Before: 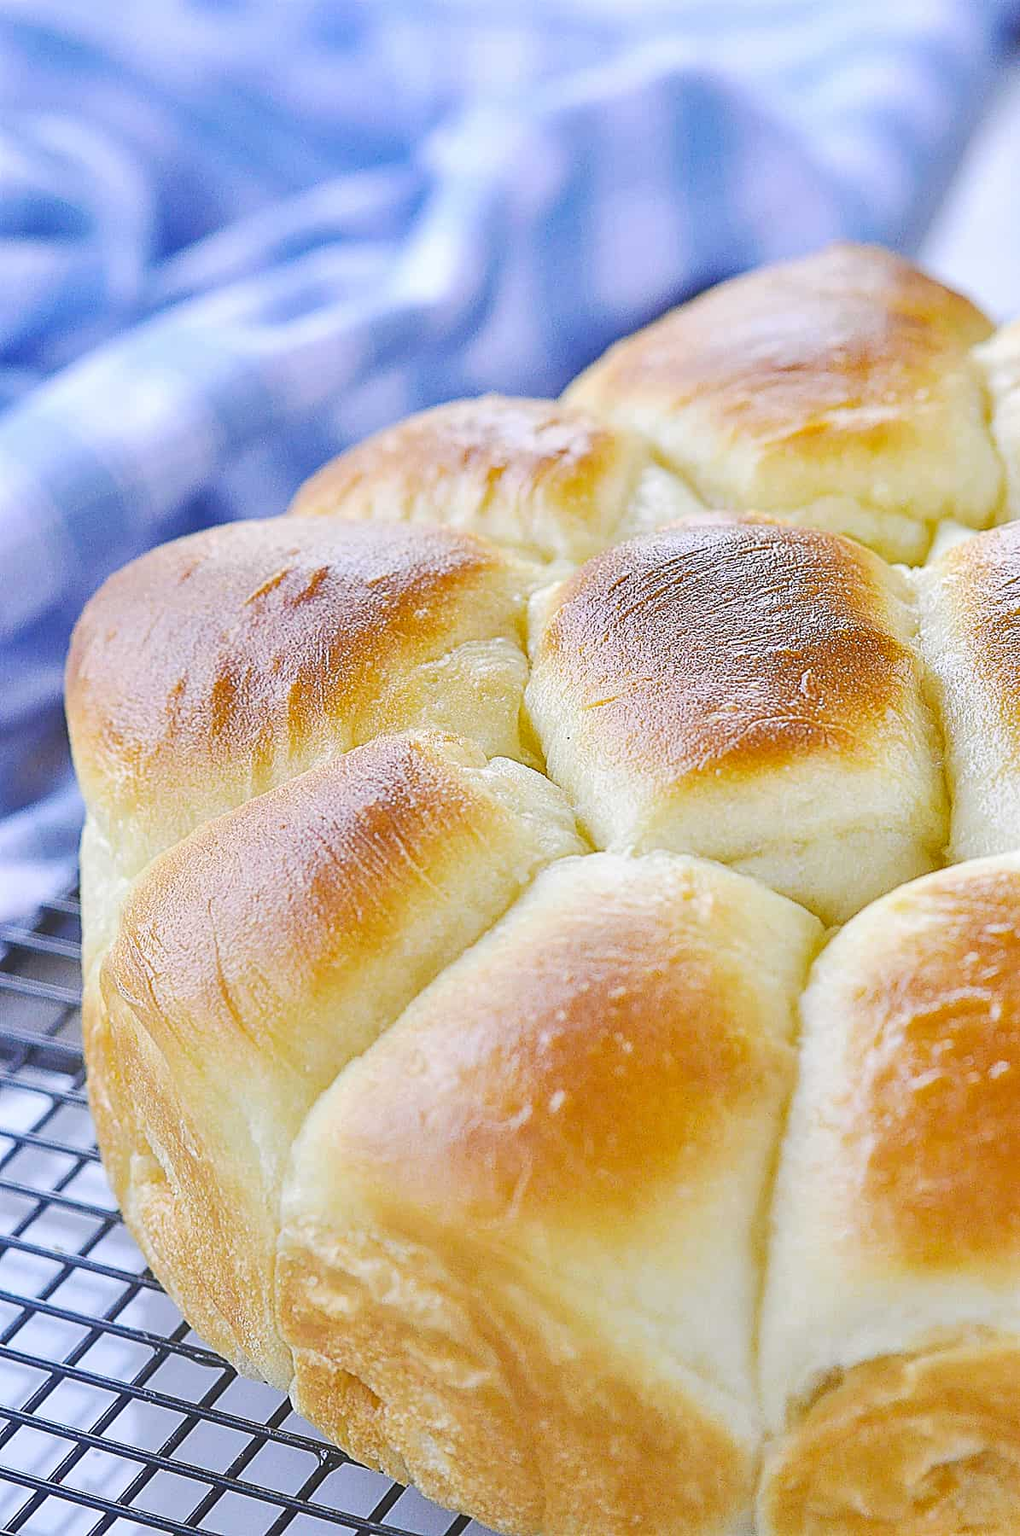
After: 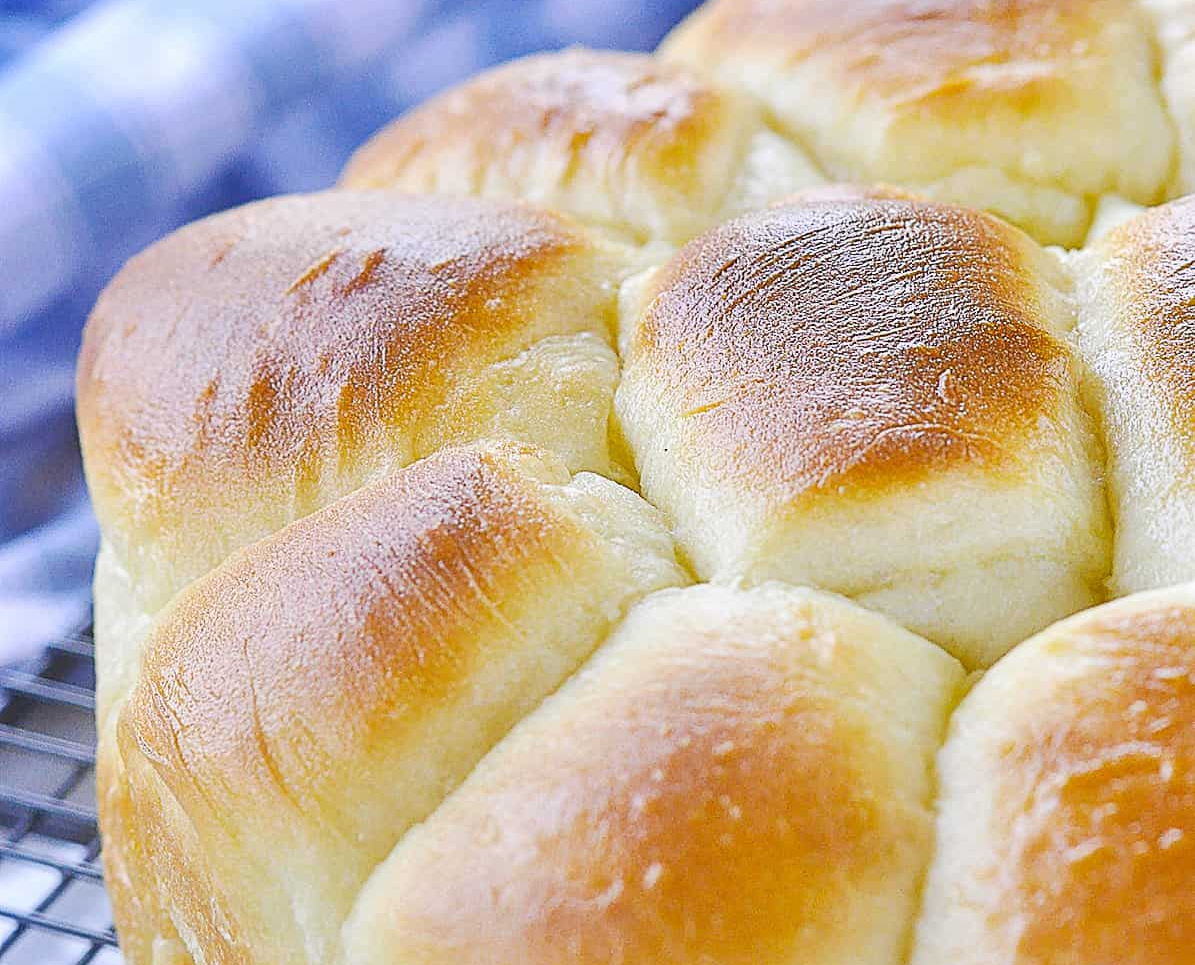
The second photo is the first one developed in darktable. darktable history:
crop and rotate: top 23.068%, bottom 23.306%
